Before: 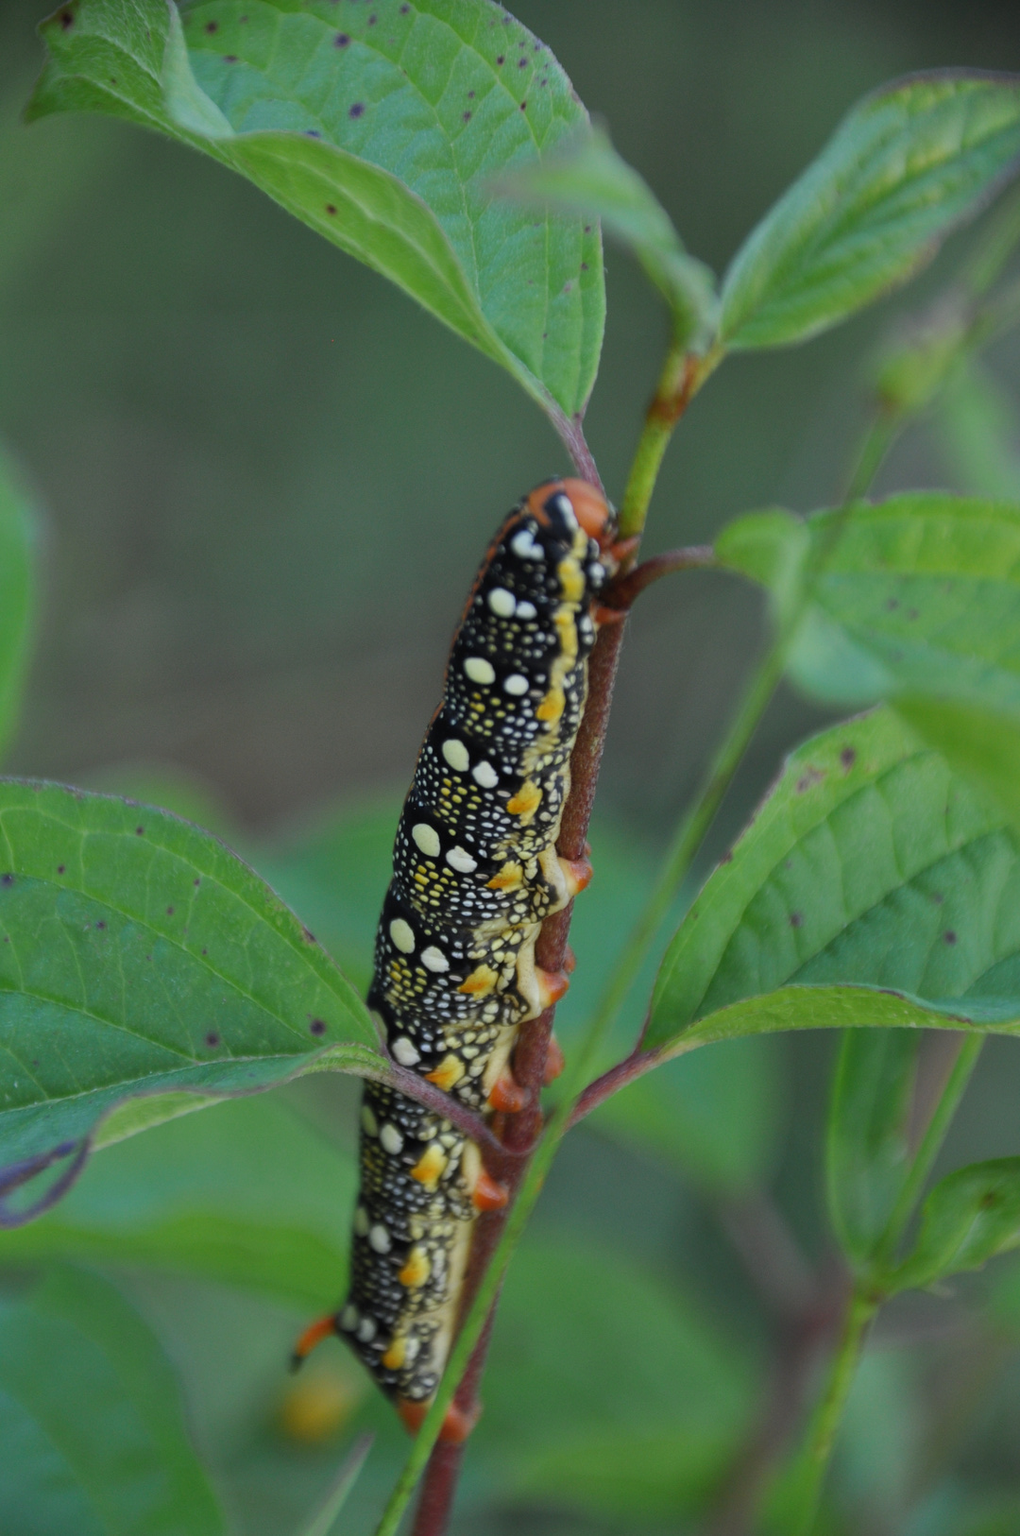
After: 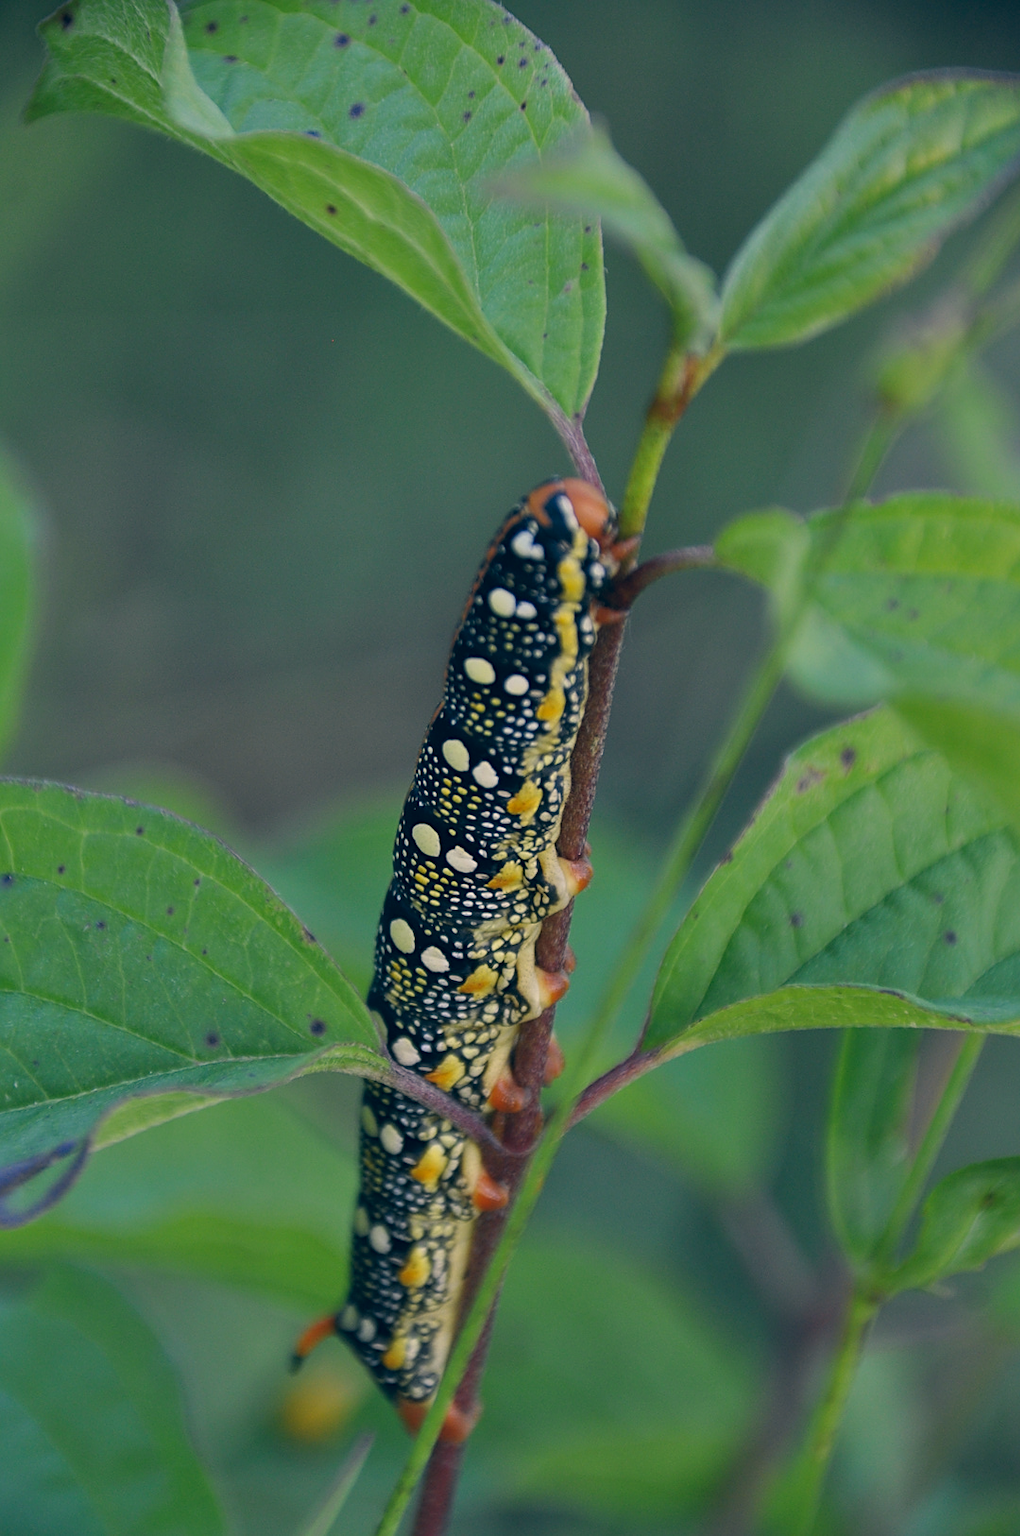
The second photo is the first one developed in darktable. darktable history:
sharpen: on, module defaults
color correction: highlights a* 10.32, highlights b* 14.66, shadows a* -9.59, shadows b* -15.02
